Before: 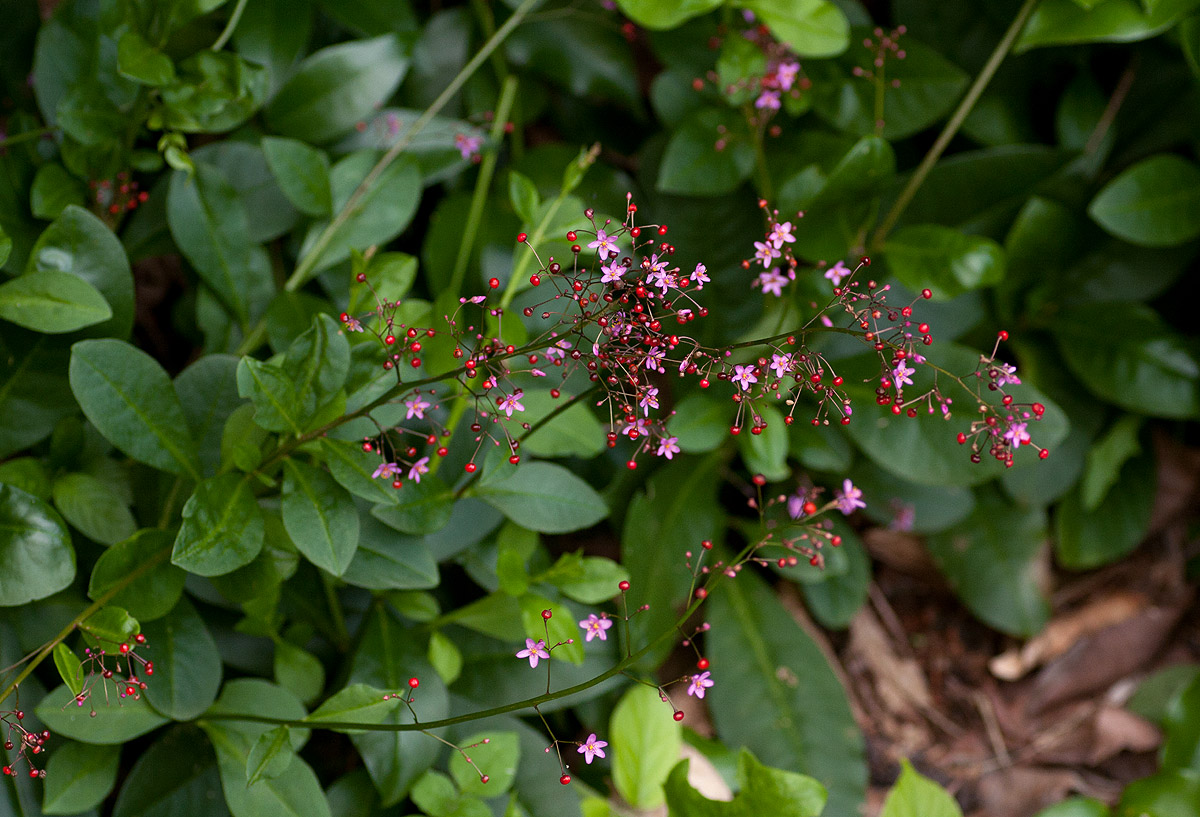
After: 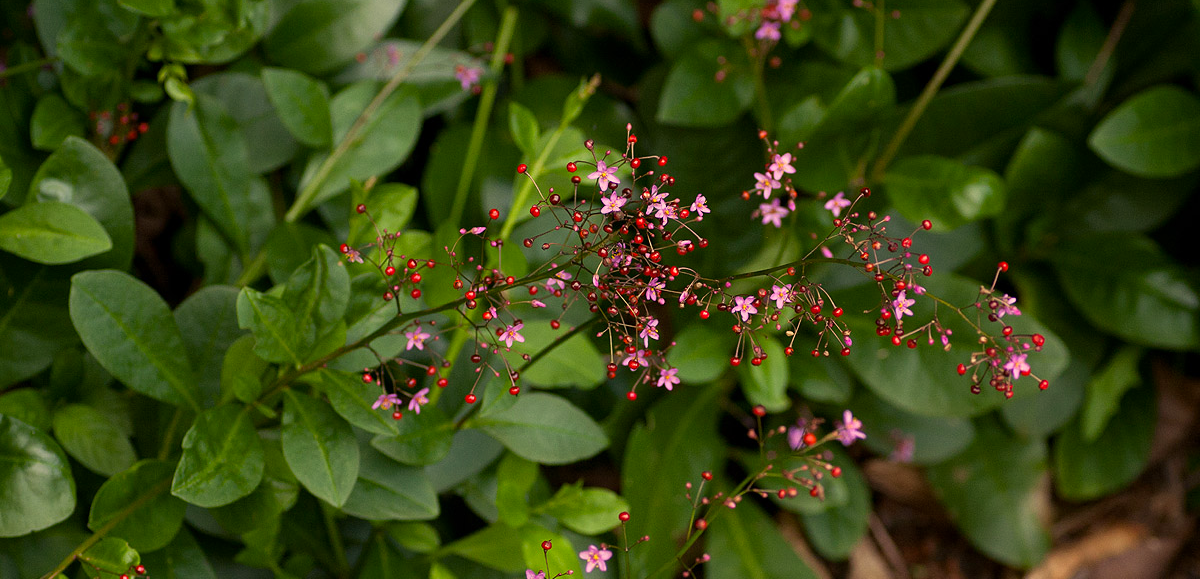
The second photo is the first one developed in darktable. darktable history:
crop and rotate: top 8.544%, bottom 20.48%
color correction: highlights a* 2.35, highlights b* 23.41
